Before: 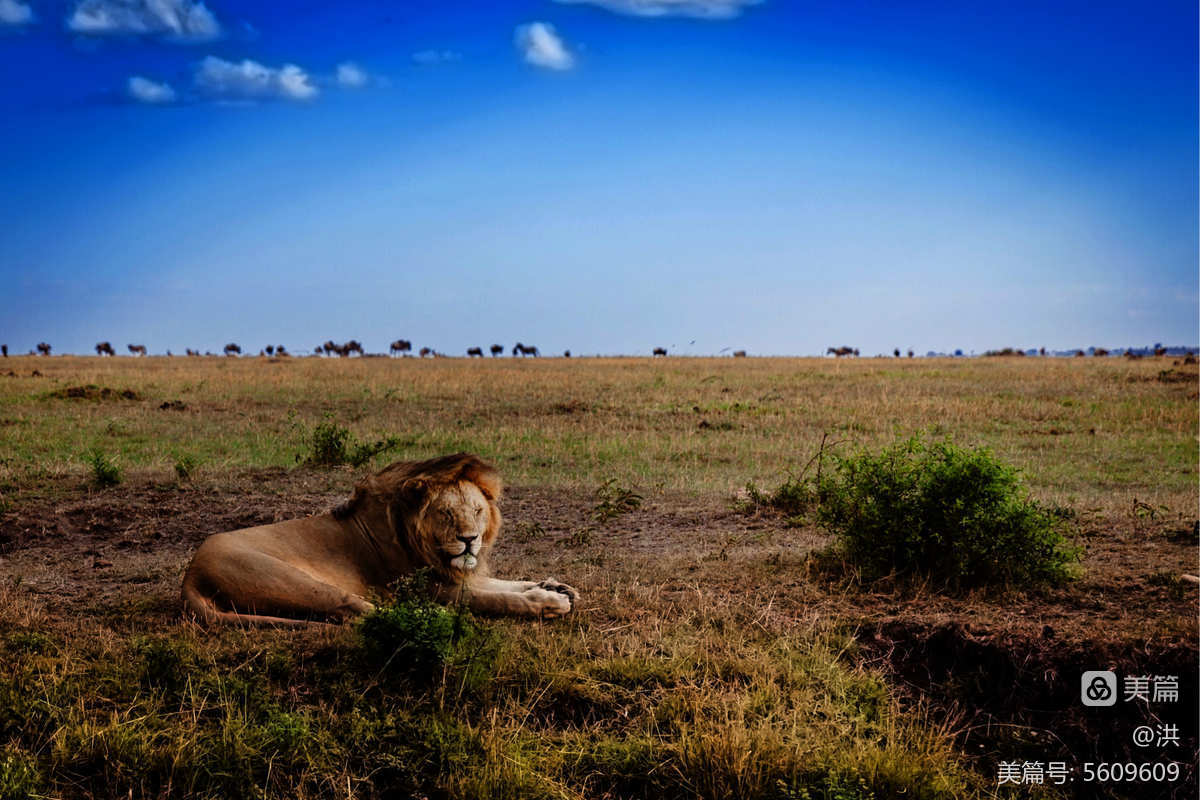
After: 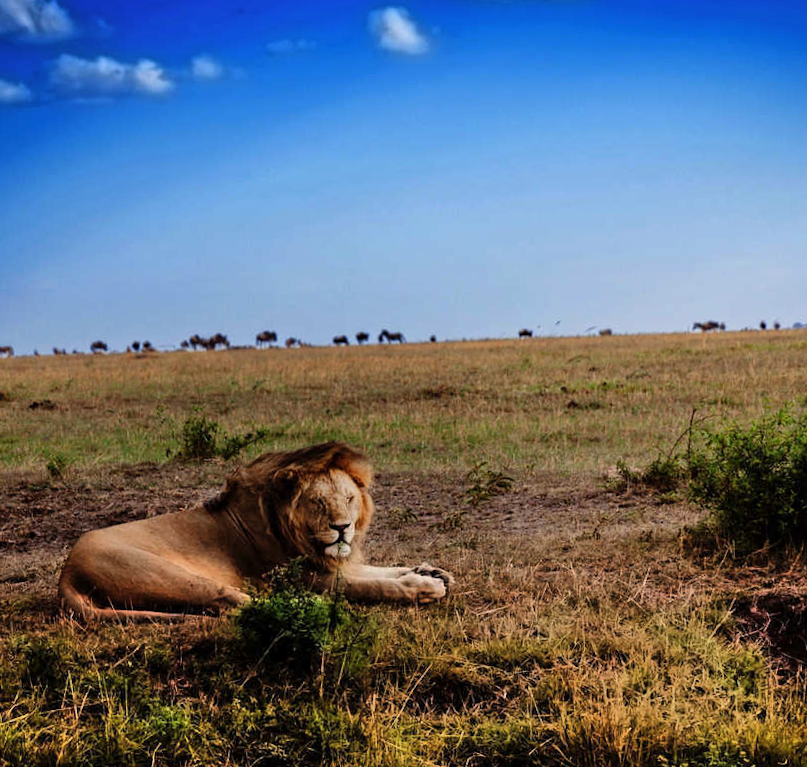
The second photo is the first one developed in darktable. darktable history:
crop and rotate: left 9.061%, right 20.142%
rotate and perspective: rotation -2.12°, lens shift (vertical) 0.009, lens shift (horizontal) -0.008, automatic cropping original format, crop left 0.036, crop right 0.964, crop top 0.05, crop bottom 0.959
shadows and highlights: white point adjustment 1, soften with gaussian
